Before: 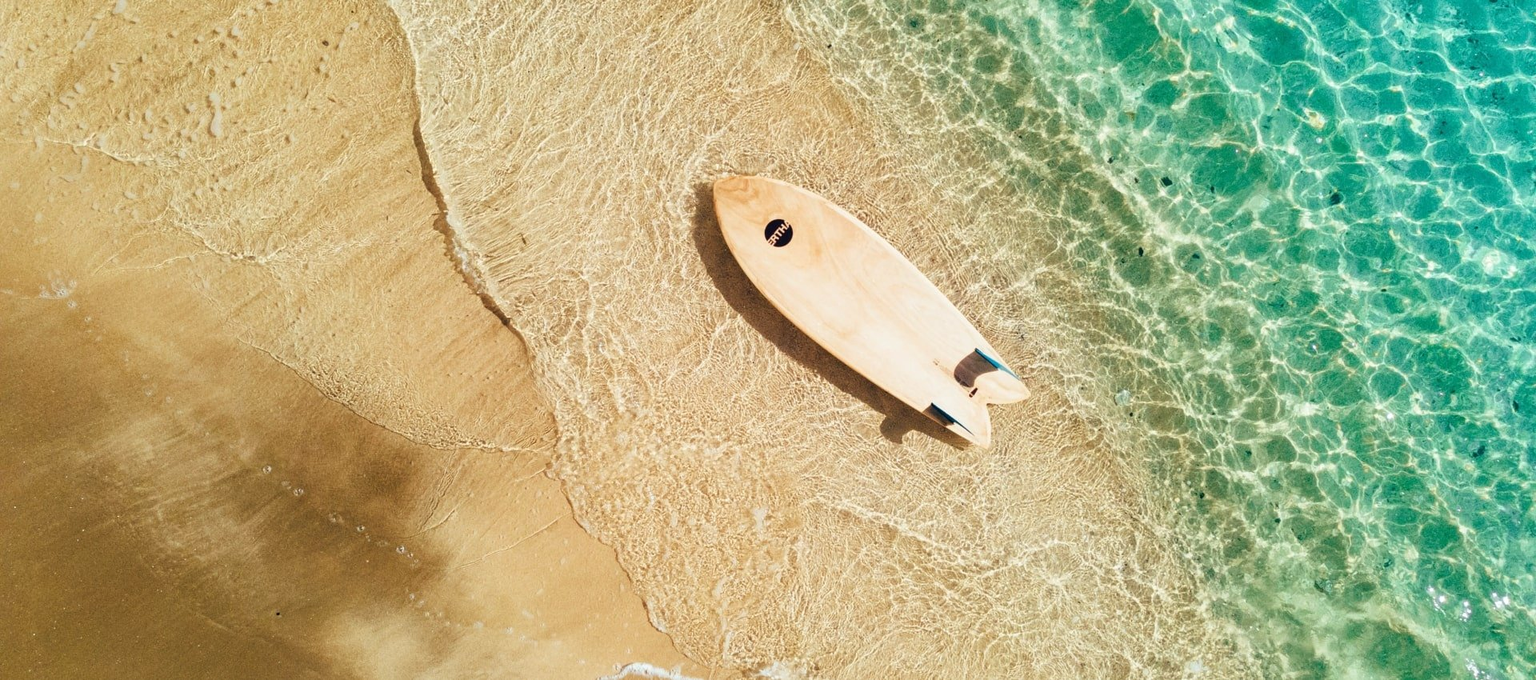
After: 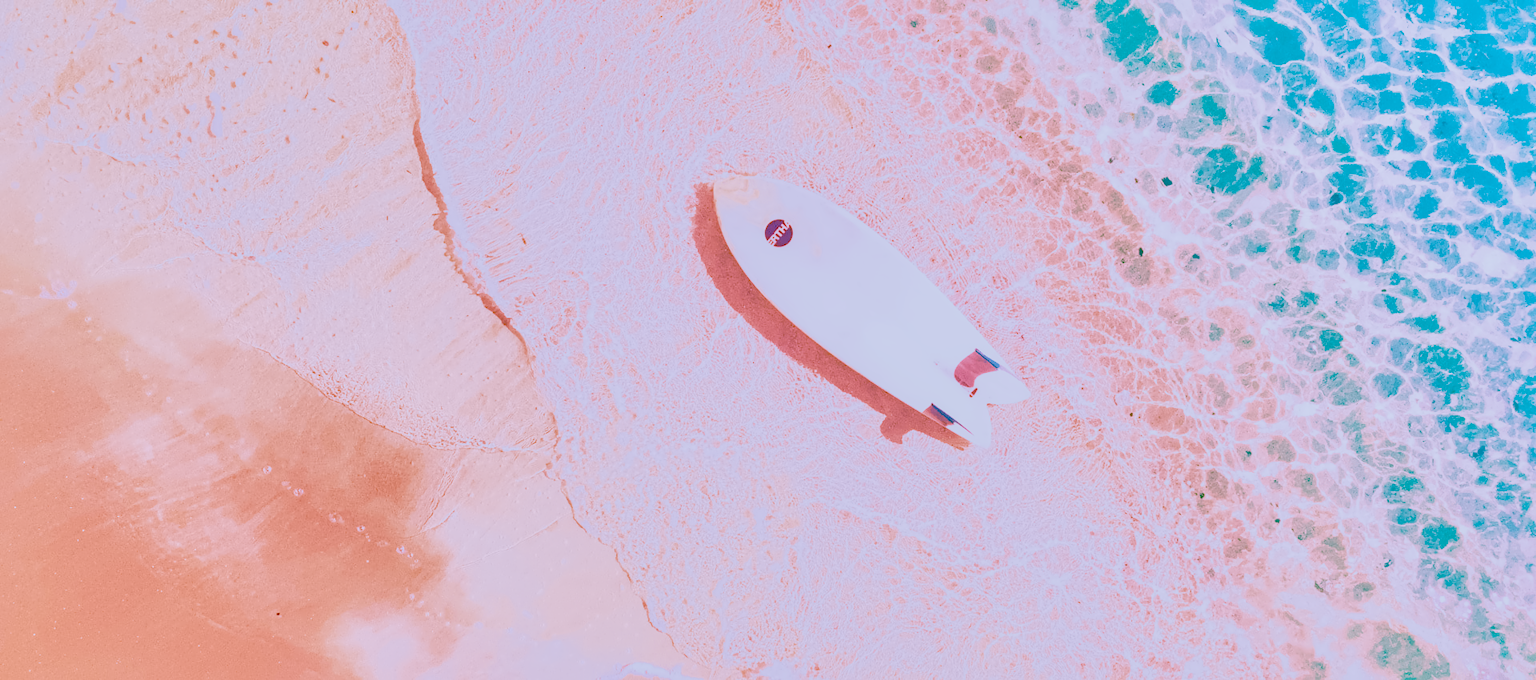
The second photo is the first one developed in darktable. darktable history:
velvia: on, module defaults
local contrast: on, module defaults
shadows and highlights: on, module defaults
filmic rgb "scene-referred default": black relative exposure -7.65 EV, white relative exposure 4.56 EV, hardness 3.61
color balance rgb: on, module defaults
color calibration "scene-referred default": x 0.37, y 0.377, temperature 4289.93 K
exposure "scene-referred default": black level correction 0, exposure 0.7 EV, compensate exposure bias true, compensate highlight preservation false
haze removal: compatibility mode true, adaptive false
lens correction: scale 1, crop 1, focal 35, aperture 2.8, distance 0.245, camera "Canon EOS RP", lens "Canon RF 35mm F1.8 MACRO IS STM"
denoise (profiled): preserve shadows 1.52, scattering 0.002, a [-1, 0, 0], compensate highlight preservation false
hot pixels: on, module defaults
highlight reconstruction: on, module defaults
white balance: red 2.229, blue 1.46
